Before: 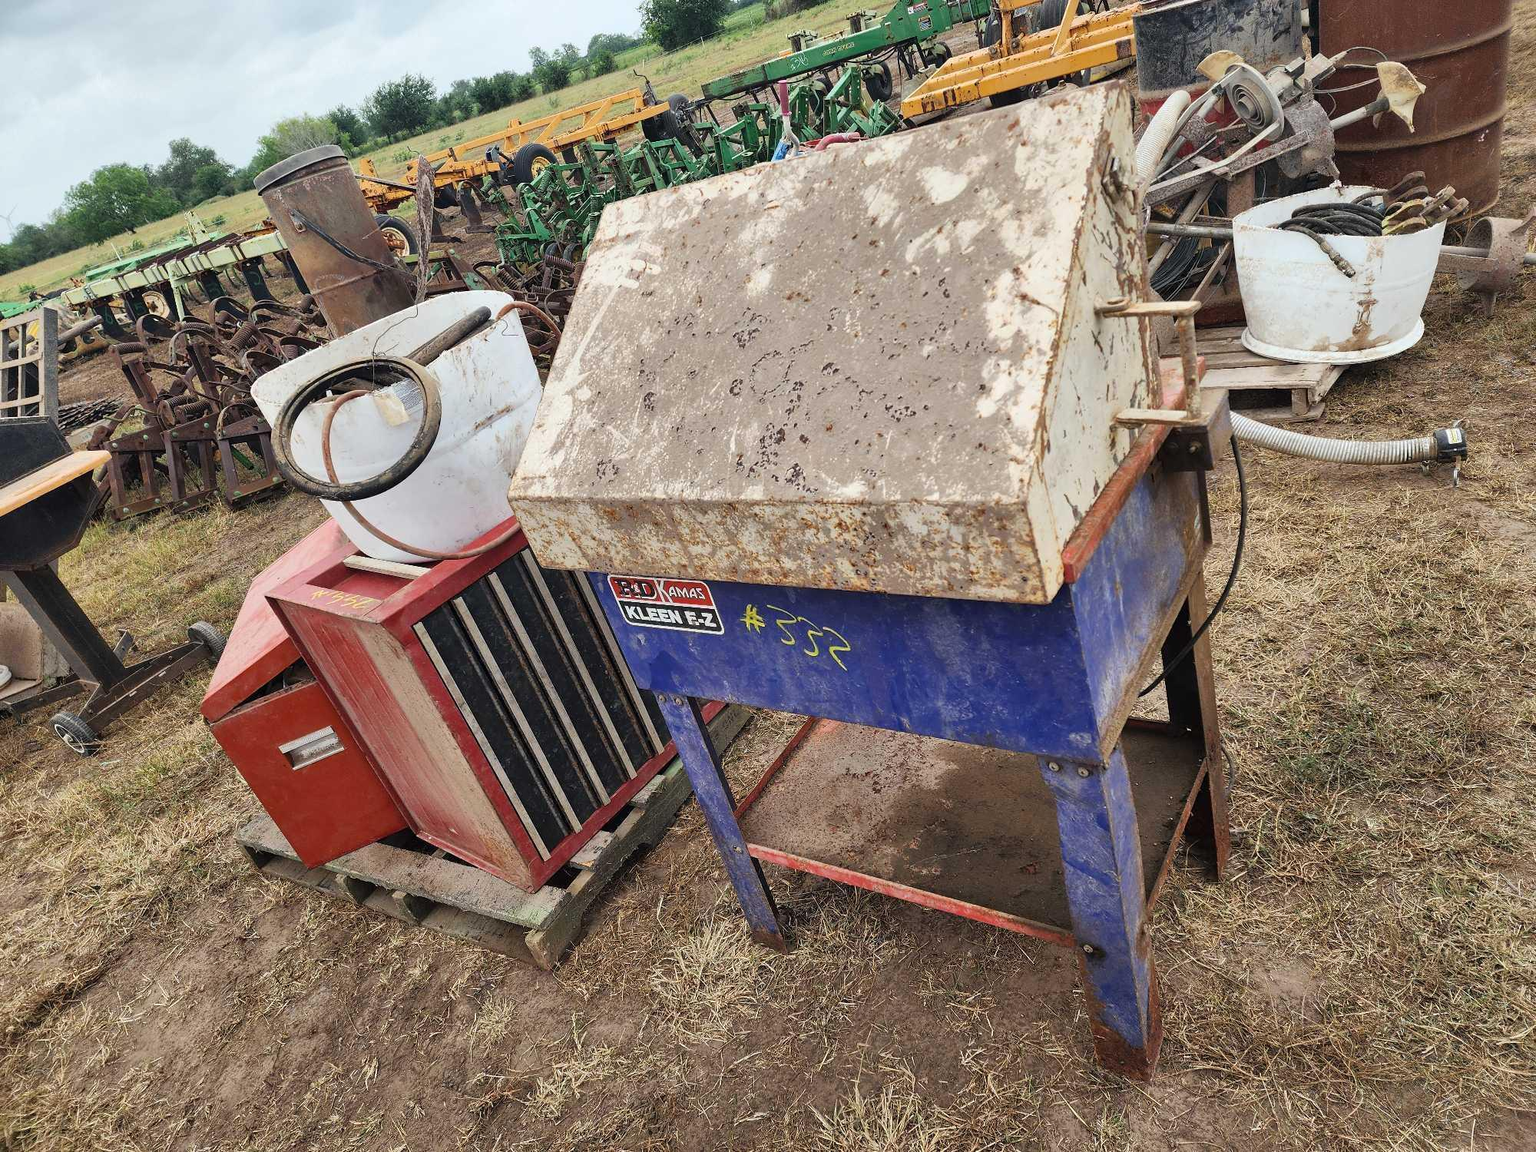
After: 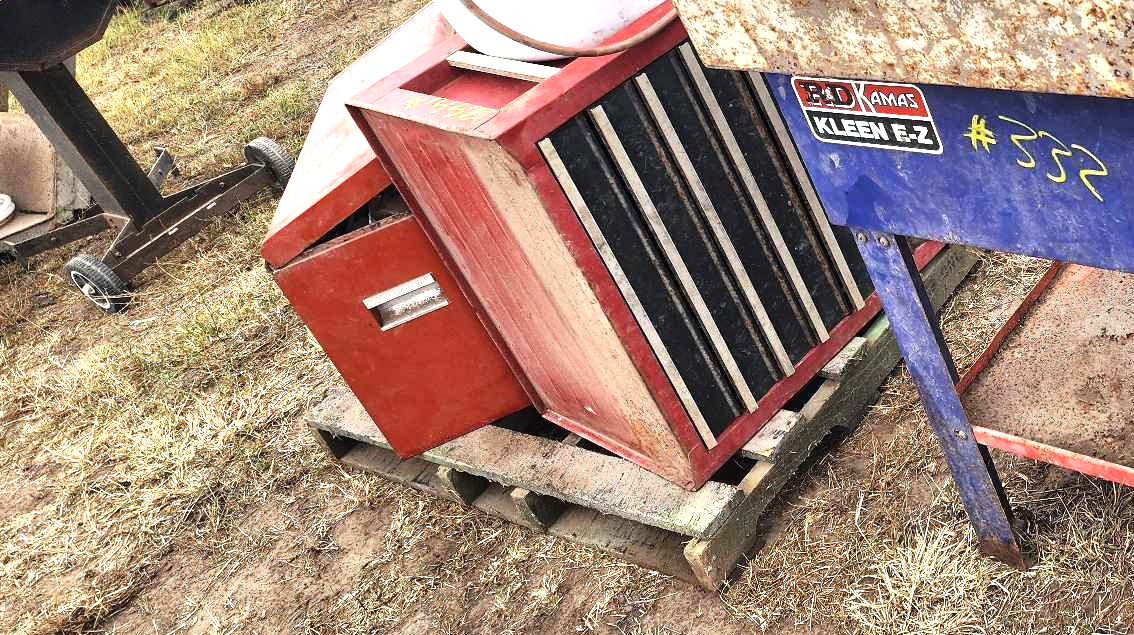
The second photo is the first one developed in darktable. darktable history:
exposure: black level correction 0, exposure 0.693 EV, compensate highlight preservation false
crop: top 44.803%, right 43.251%, bottom 12.855%
tone equalizer: -8 EV -0.402 EV, -7 EV -0.4 EV, -6 EV -0.342 EV, -5 EV -0.214 EV, -3 EV 0.22 EV, -2 EV 0.345 EV, -1 EV 0.391 EV, +0 EV 0.401 EV, edges refinement/feathering 500, mask exposure compensation -1.57 EV, preserve details no
